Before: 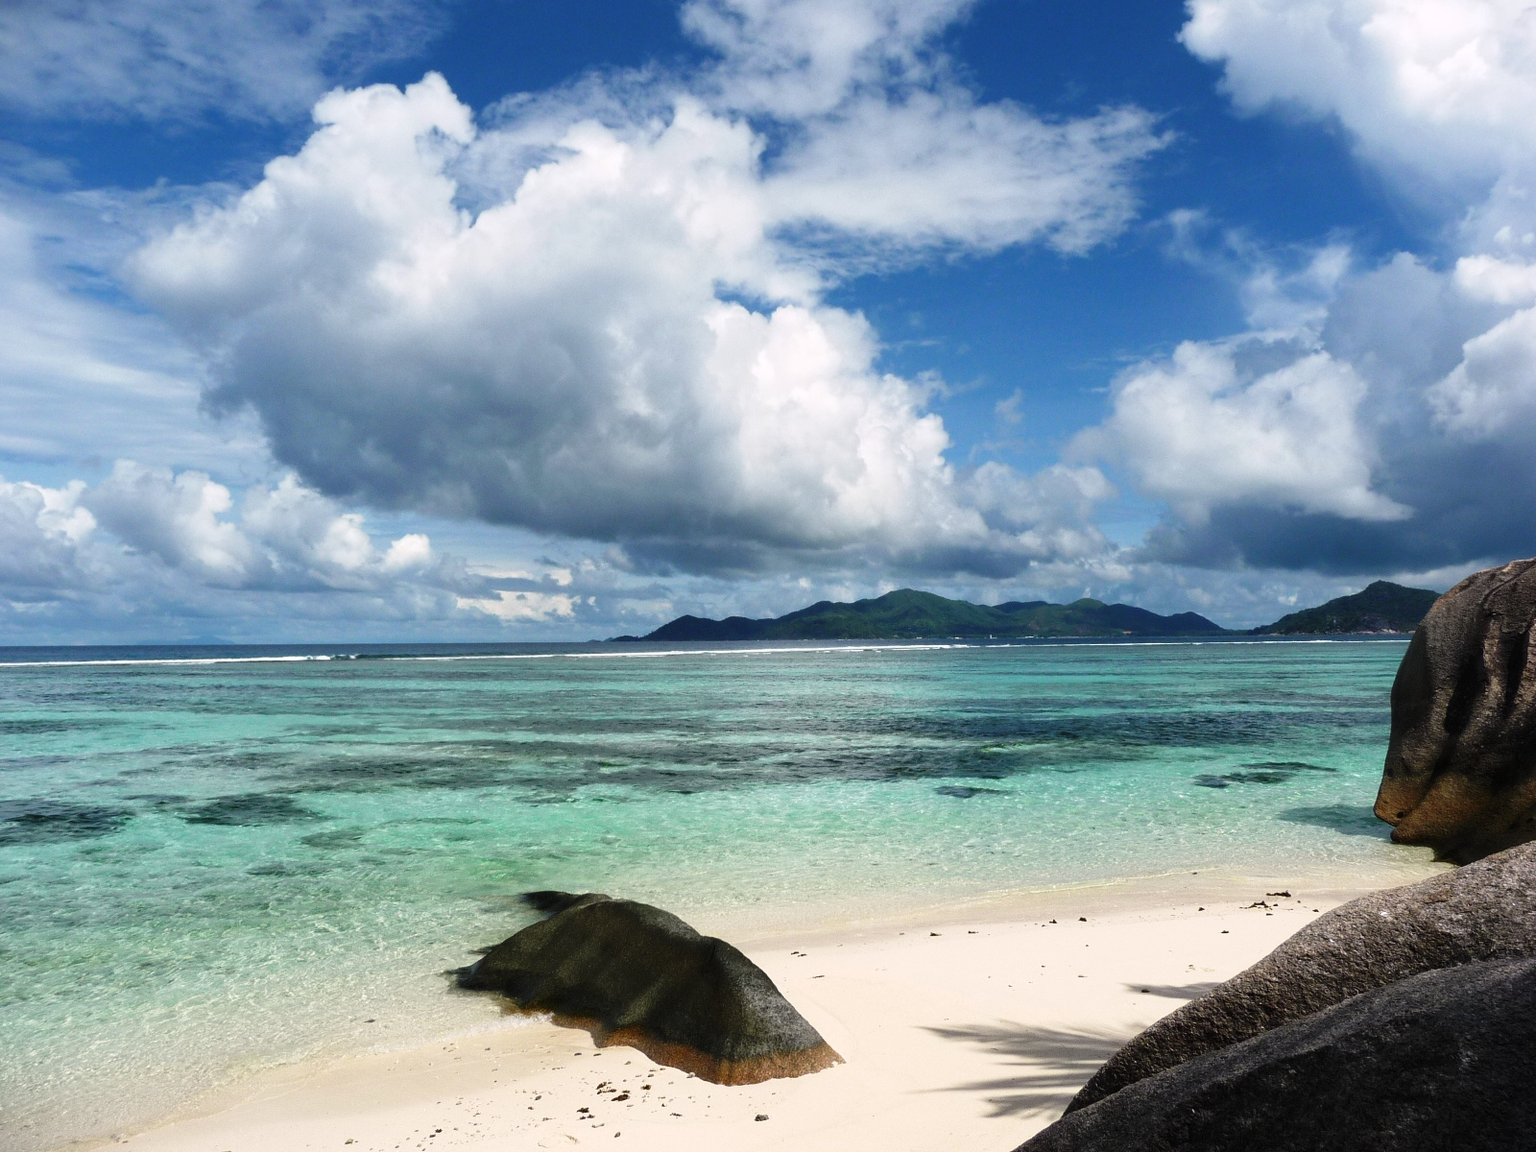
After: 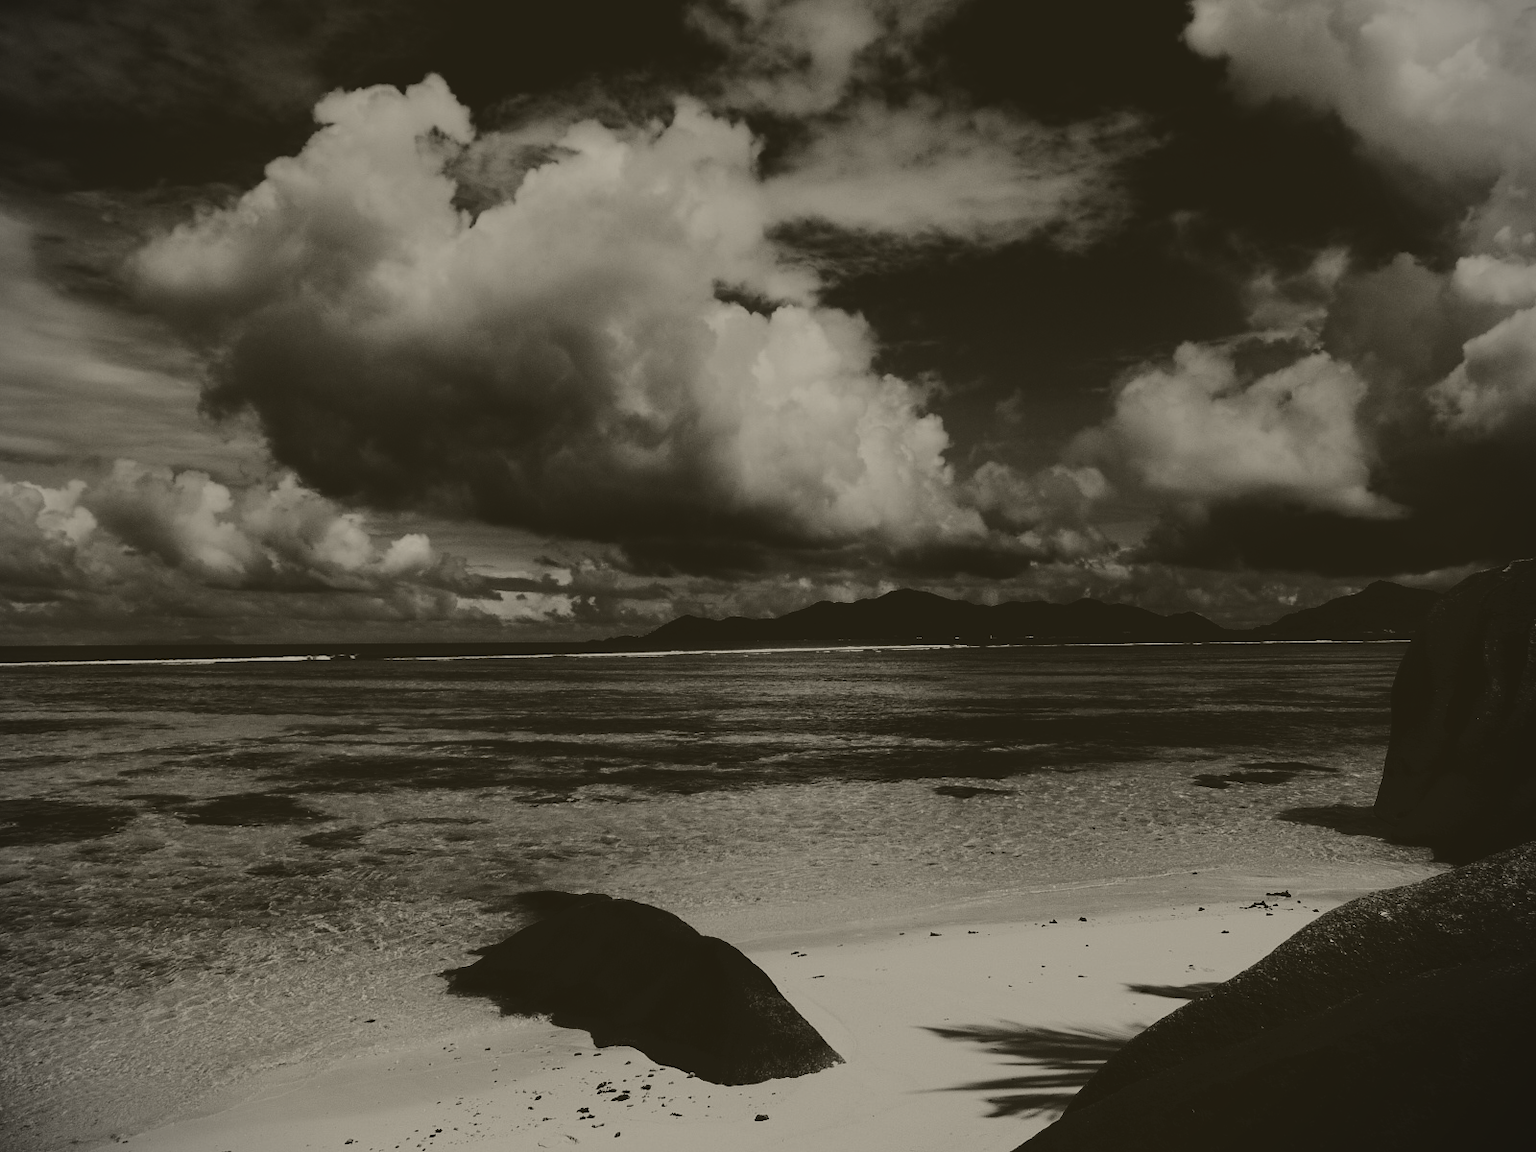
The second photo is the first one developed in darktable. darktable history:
contrast brightness saturation: contrast 0.02, brightness -1, saturation -1
colorize: hue 41.44°, saturation 22%, source mix 60%, lightness 10.61%
white balance: red 1.08, blue 0.791
tone curve: curves: ch0 [(0, 0) (0.003, 0.019) (0.011, 0.021) (0.025, 0.023) (0.044, 0.026) (0.069, 0.037) (0.1, 0.059) (0.136, 0.088) (0.177, 0.138) (0.224, 0.199) (0.277, 0.279) (0.335, 0.376) (0.399, 0.481) (0.468, 0.581) (0.543, 0.658) (0.623, 0.735) (0.709, 0.8) (0.801, 0.861) (0.898, 0.928) (1, 1)], preserve colors none
vignetting: fall-off start 91.19%
